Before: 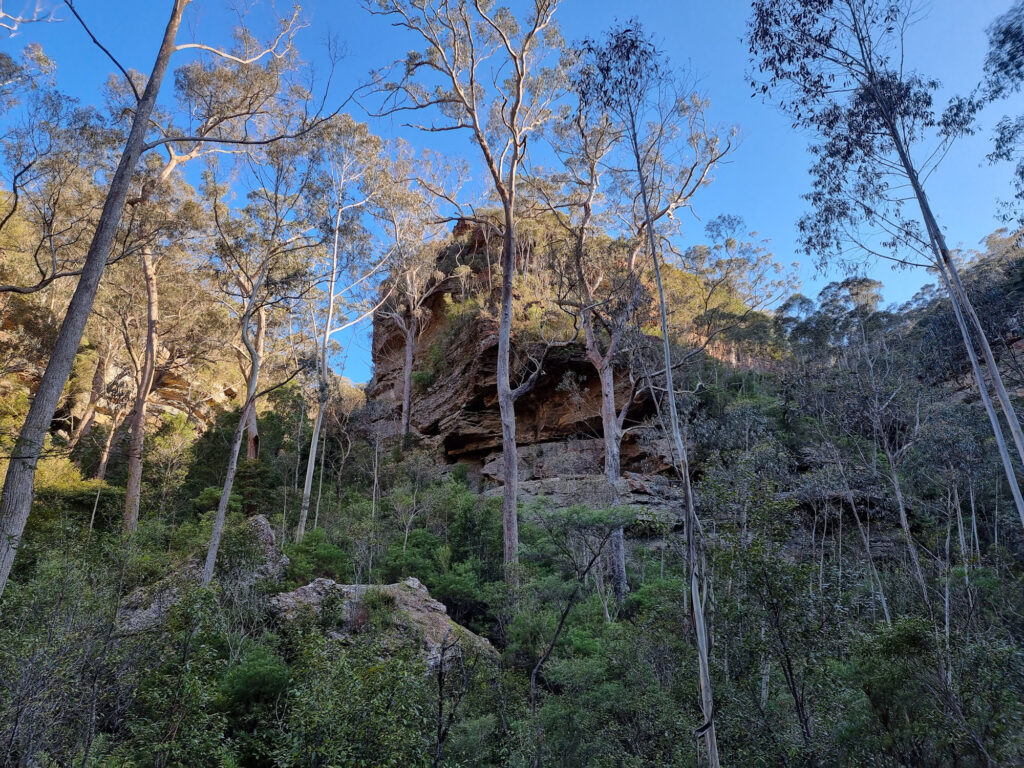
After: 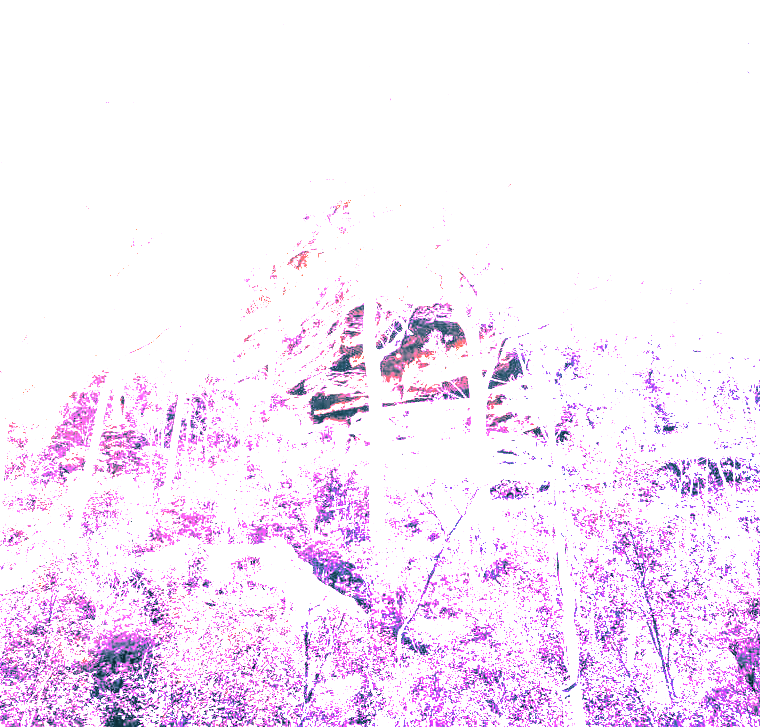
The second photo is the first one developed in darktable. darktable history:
crop and rotate: left 13.15%, top 5.251%, right 12.609%
split-toning: shadows › hue 212.4°, balance -70
local contrast: on, module defaults
white balance: red 8, blue 8
